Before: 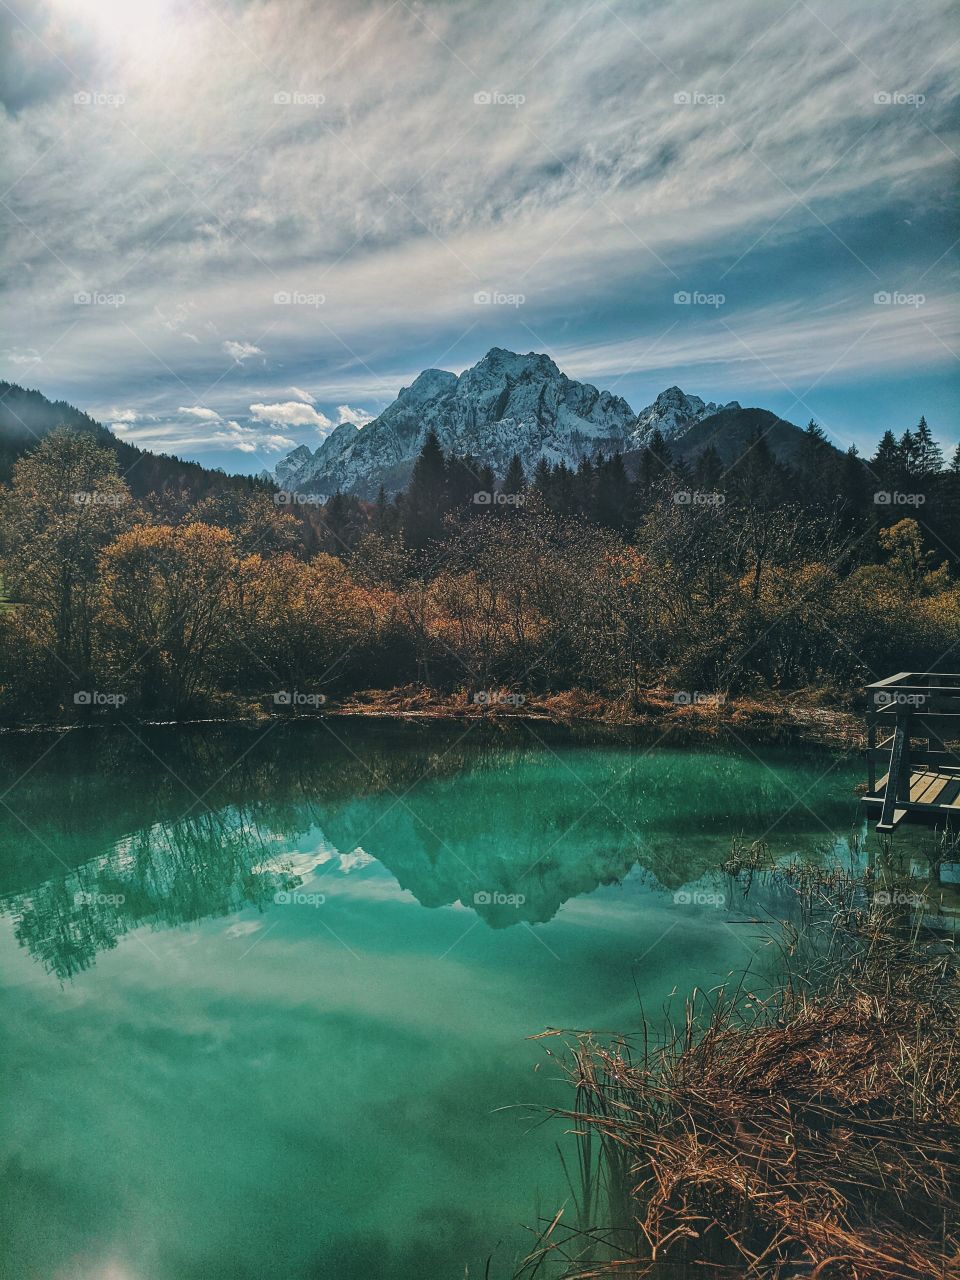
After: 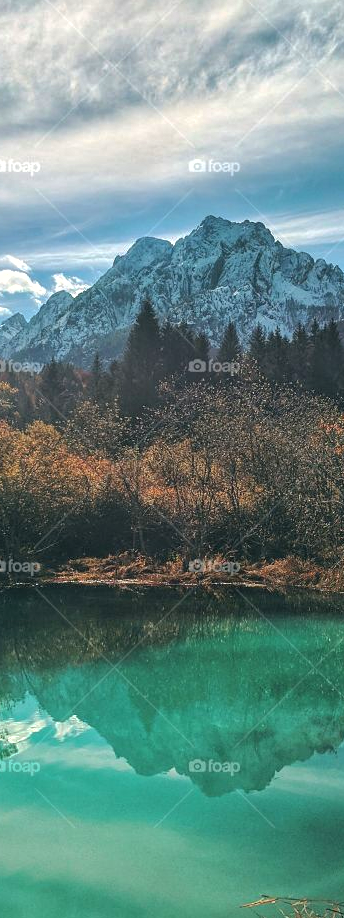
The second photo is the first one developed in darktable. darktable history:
crop and rotate: left 29.724%, top 10.328%, right 34.358%, bottom 17.888%
tone equalizer: -8 EV -0.752 EV, -7 EV -0.729 EV, -6 EV -0.603 EV, -5 EV -0.405 EV, -3 EV 0.386 EV, -2 EV 0.6 EV, -1 EV 0.683 EV, +0 EV 0.733 EV
shadows and highlights: on, module defaults
